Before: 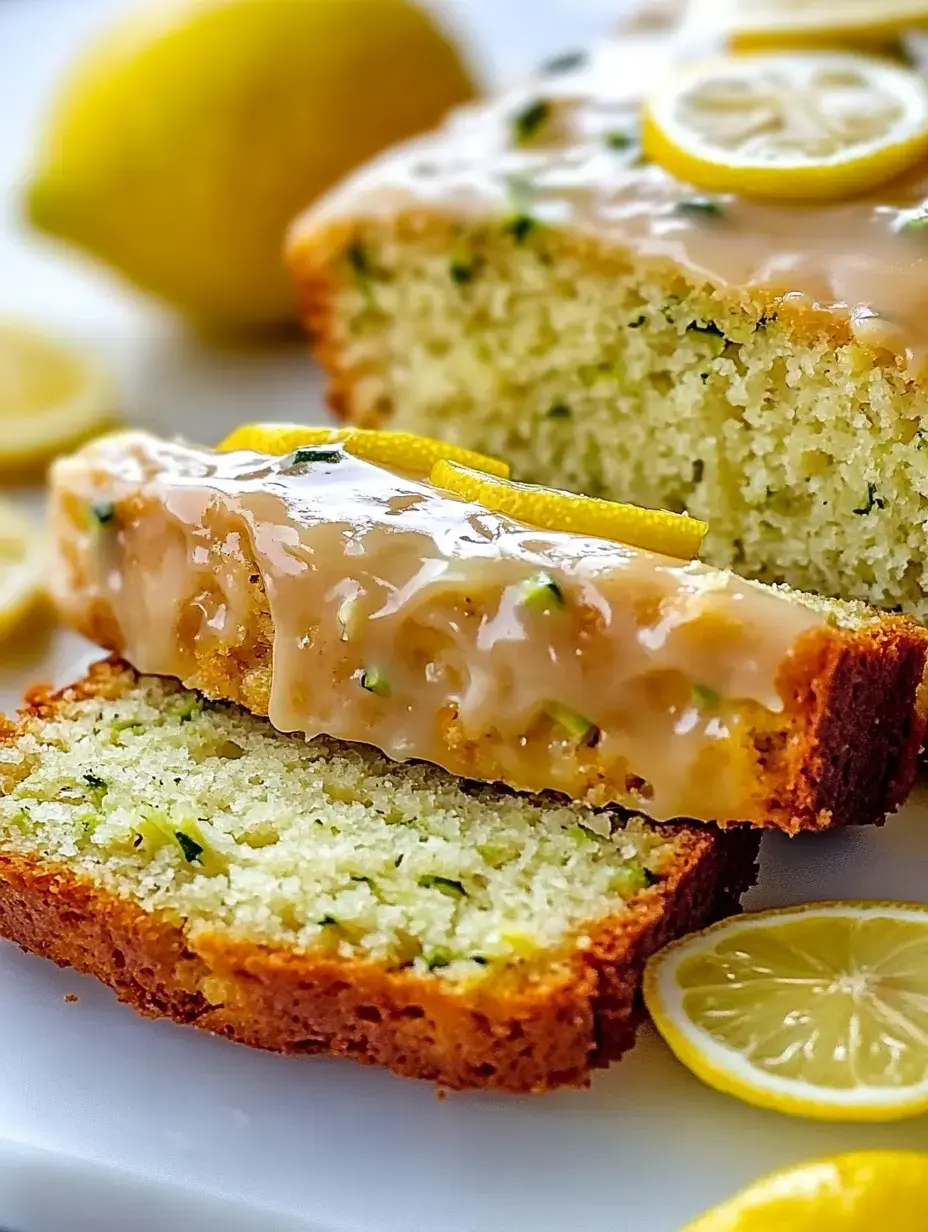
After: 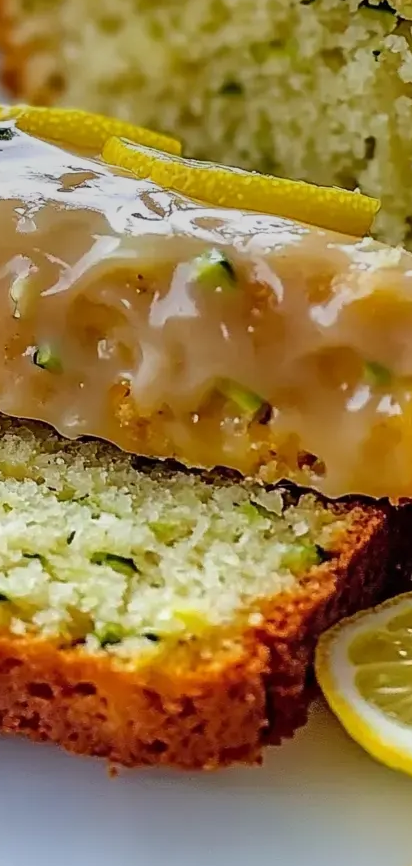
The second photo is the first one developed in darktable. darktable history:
graduated density: on, module defaults
crop: left 35.432%, top 26.233%, right 20.145%, bottom 3.432%
